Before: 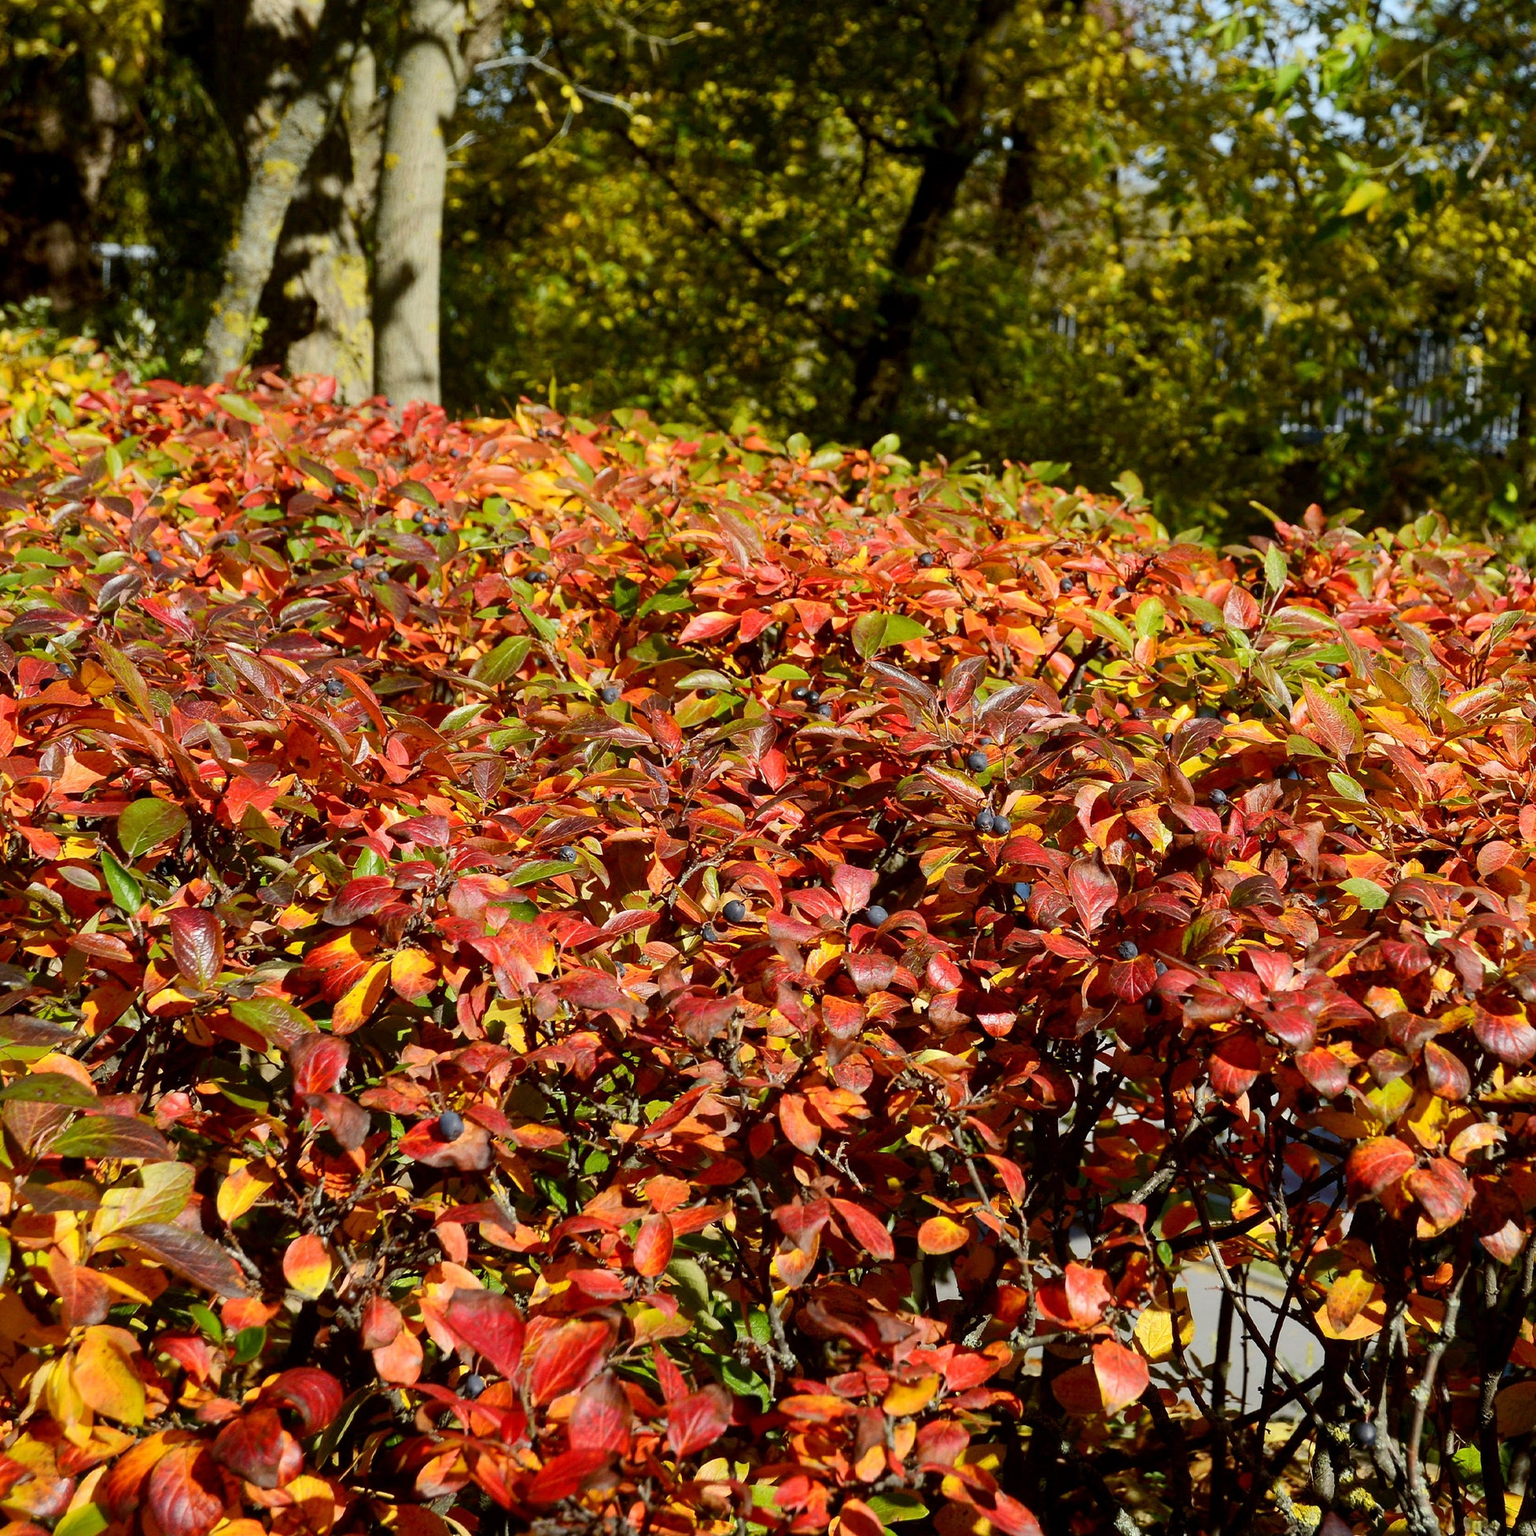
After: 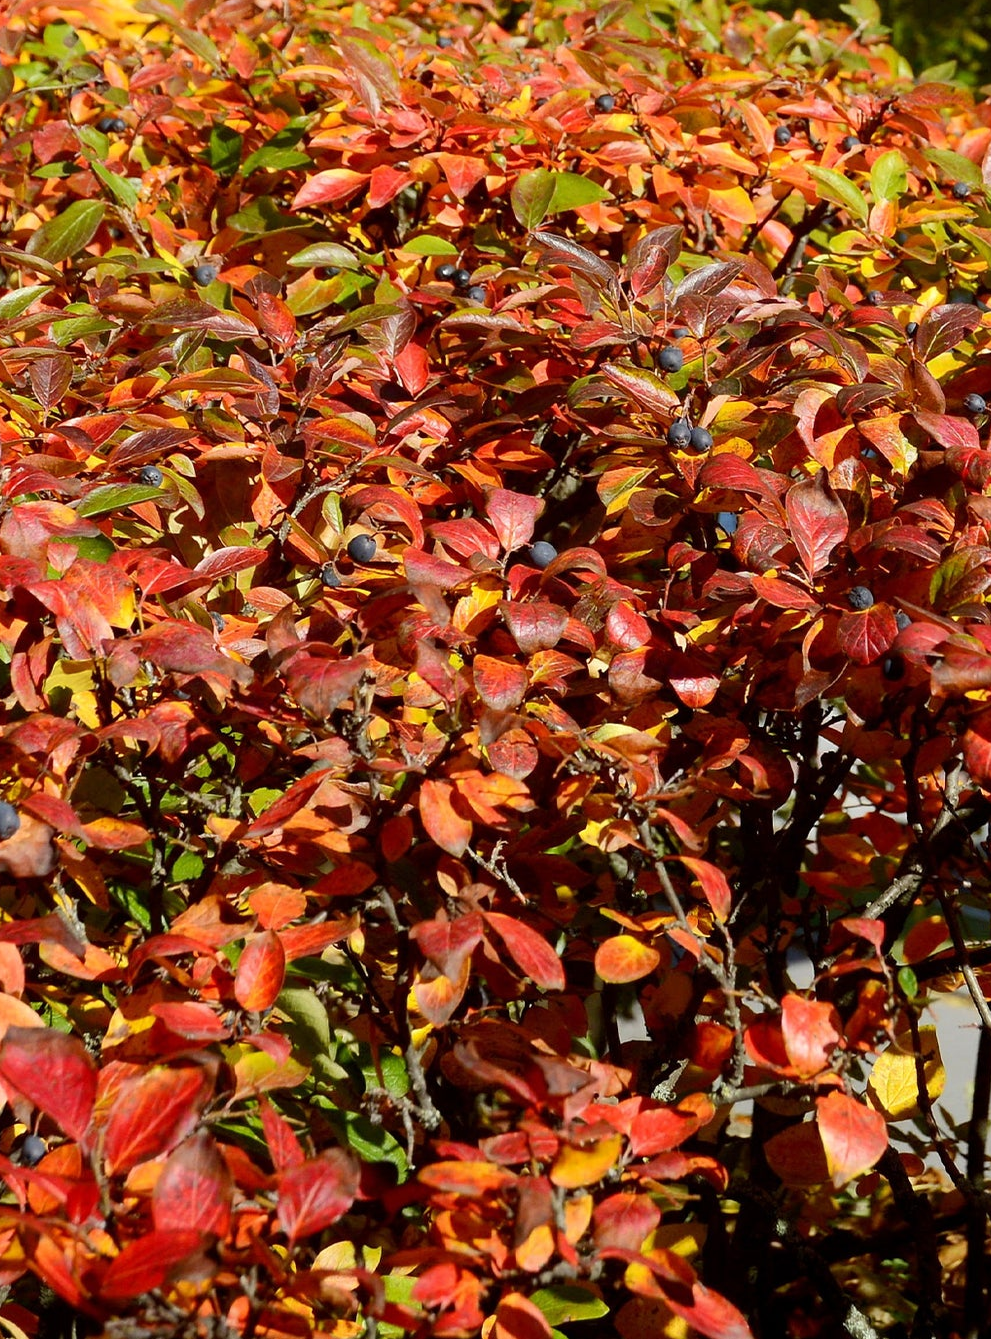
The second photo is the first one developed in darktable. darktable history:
crop and rotate: left 29.237%, top 31.152%, right 19.807%
tone equalizer: on, module defaults
